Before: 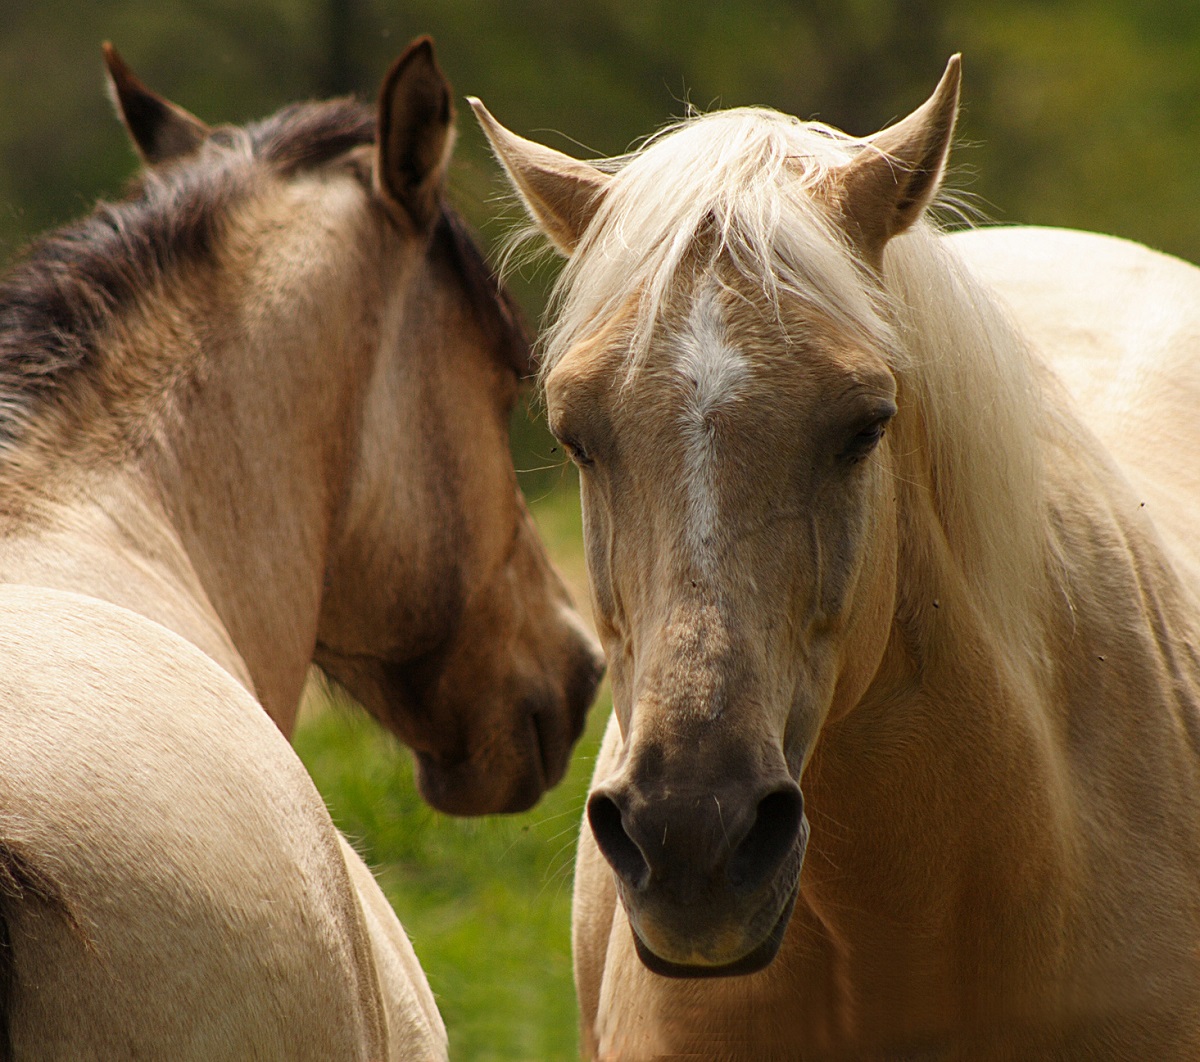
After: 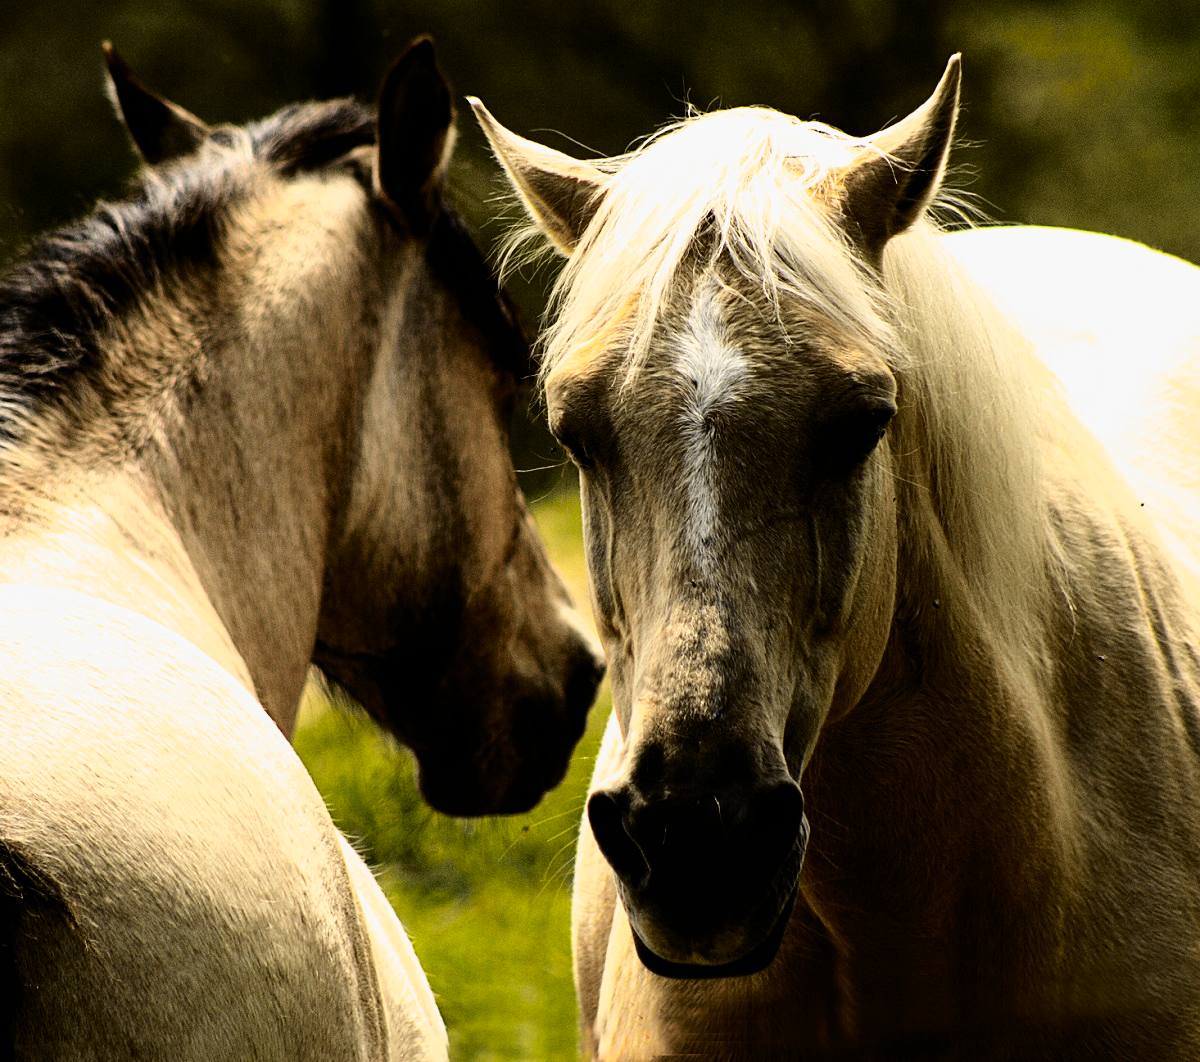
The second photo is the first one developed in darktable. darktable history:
filmic rgb: black relative exposure -8.2 EV, white relative exposure 2.2 EV, threshold 3 EV, hardness 7.11, latitude 85.74%, contrast 1.696, highlights saturation mix -4%, shadows ↔ highlights balance -2.69%, color science v5 (2021), contrast in shadows safe, contrast in highlights safe, enable highlight reconstruction true
tone curve: curves: ch0 [(0, 0) (0.136, 0.084) (0.346, 0.366) (0.489, 0.559) (0.66, 0.748) (0.849, 0.902) (1, 0.974)]; ch1 [(0, 0) (0.353, 0.344) (0.45, 0.46) (0.498, 0.498) (0.521, 0.512) (0.563, 0.559) (0.592, 0.605) (0.641, 0.673) (1, 1)]; ch2 [(0, 0) (0.333, 0.346) (0.375, 0.375) (0.424, 0.43) (0.476, 0.492) (0.502, 0.502) (0.524, 0.531) (0.579, 0.61) (0.612, 0.644) (0.641, 0.722) (1, 1)], color space Lab, independent channels, preserve colors none
